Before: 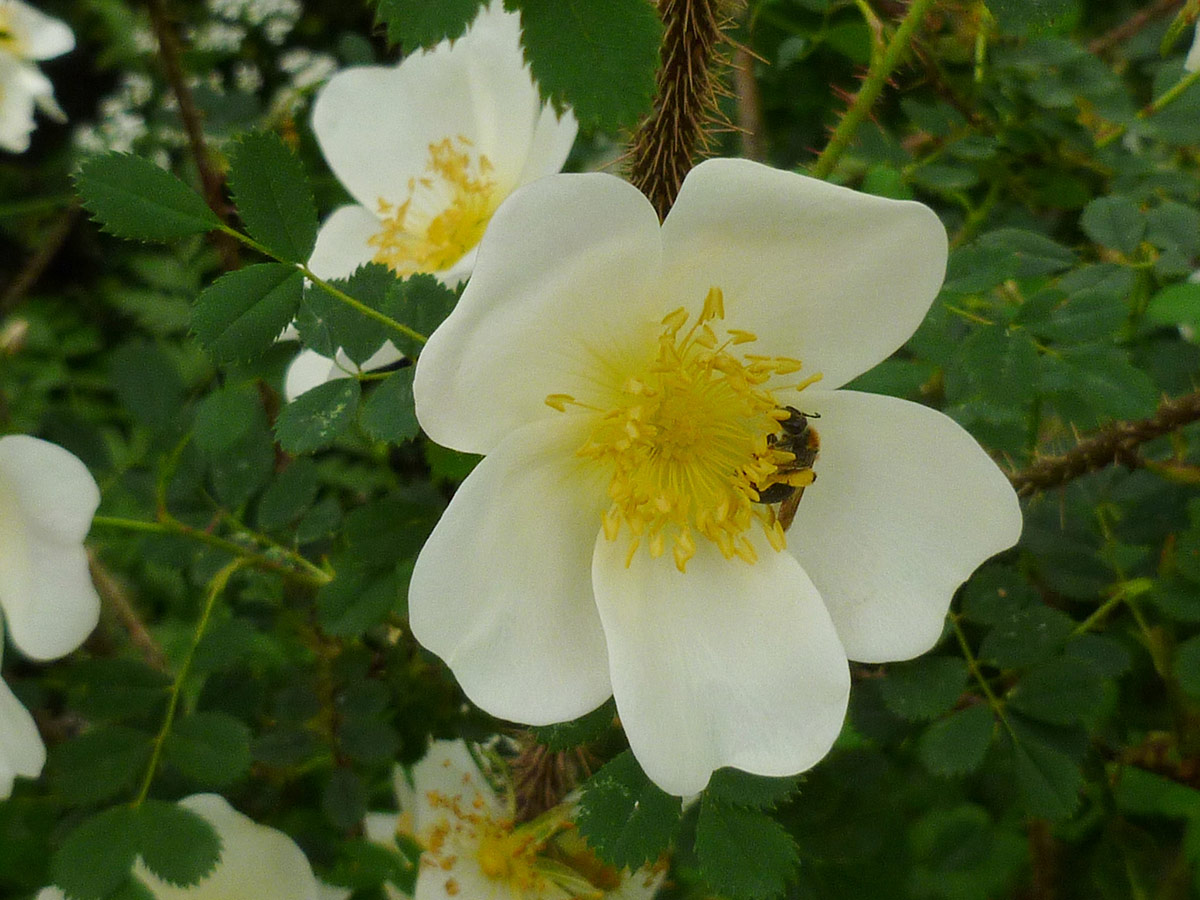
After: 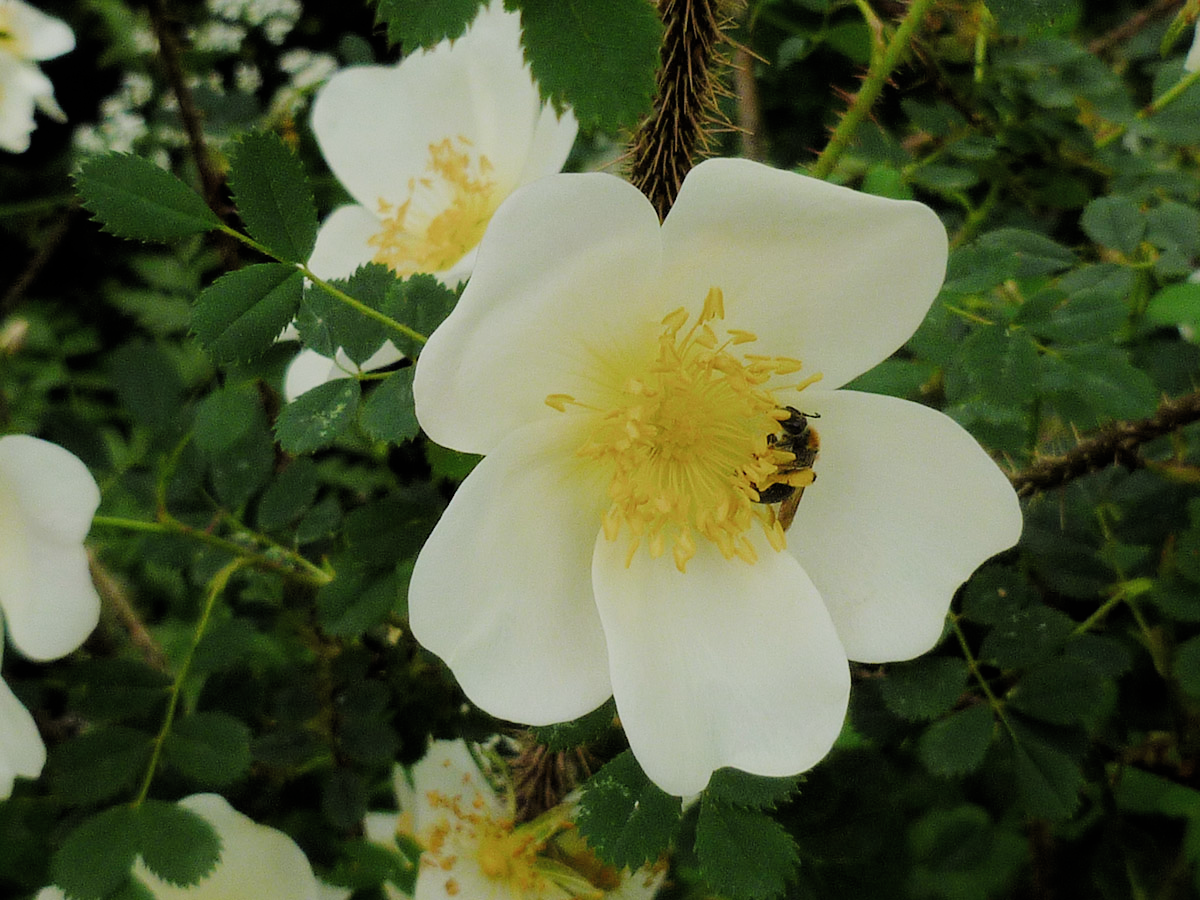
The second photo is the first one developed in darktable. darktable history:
tone equalizer: -8 EV -0.448 EV, -7 EV -0.428 EV, -6 EV -0.341 EV, -5 EV -0.198 EV, -3 EV 0.212 EV, -2 EV 0.339 EV, -1 EV 0.373 EV, +0 EV 0.424 EV
filmic rgb: black relative exposure -7.21 EV, white relative exposure 5.39 EV, hardness 3.02, add noise in highlights 0.001, preserve chrominance max RGB, color science v3 (2019), use custom middle-gray values true, contrast in highlights soft
